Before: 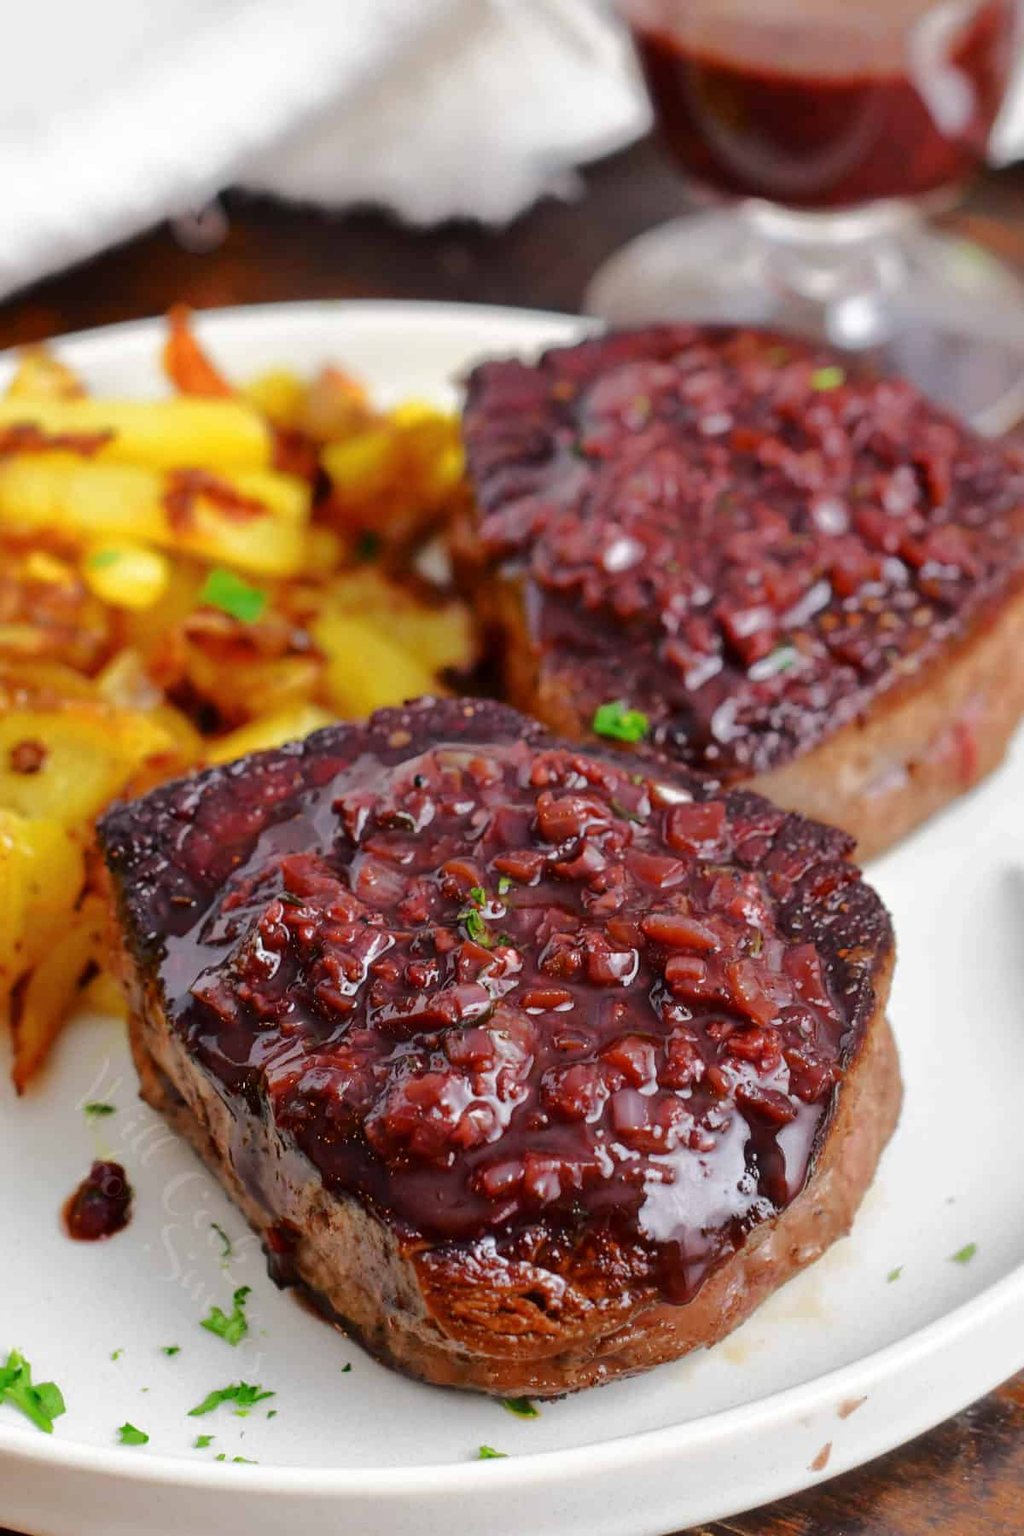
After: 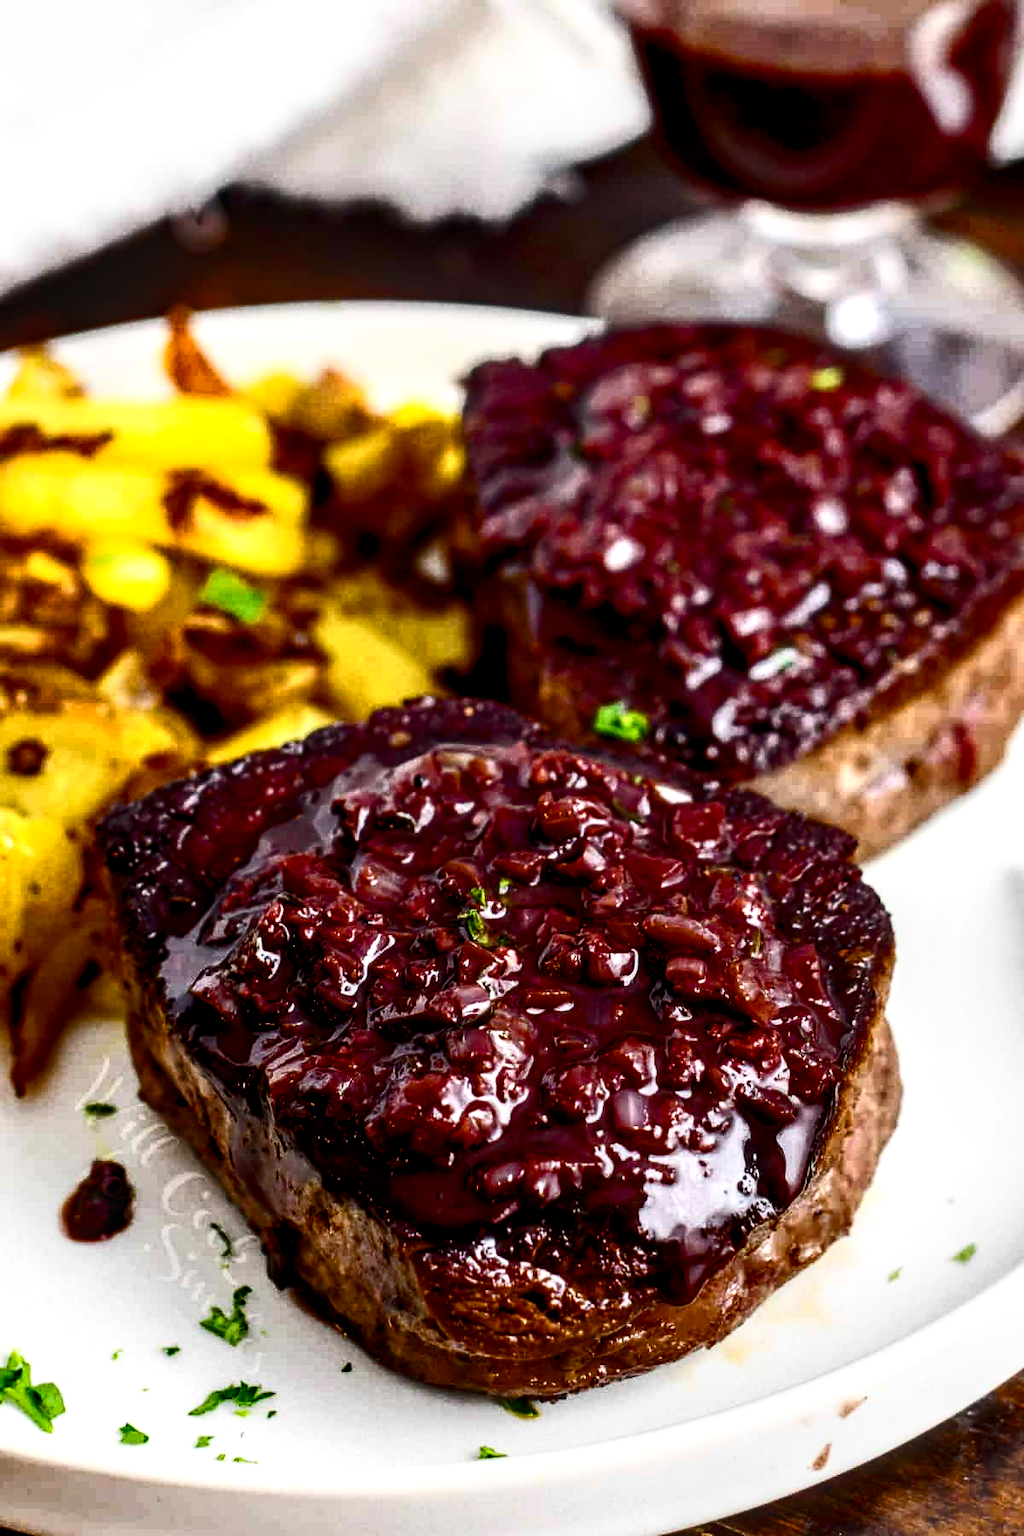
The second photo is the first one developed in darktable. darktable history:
local contrast: detail 160%
contrast brightness saturation: contrast 0.378, brightness 0.103
color balance rgb: global offset › luminance -0.279%, global offset › hue 260.33°, linear chroma grading › global chroma 15.516%, perceptual saturation grading › global saturation 34.996%, perceptual saturation grading › highlights -29.852%, perceptual saturation grading › shadows 34.6%, perceptual brilliance grading › highlights 3.887%, perceptual brilliance grading › mid-tones -17.765%, perceptual brilliance grading › shadows -40.977%
